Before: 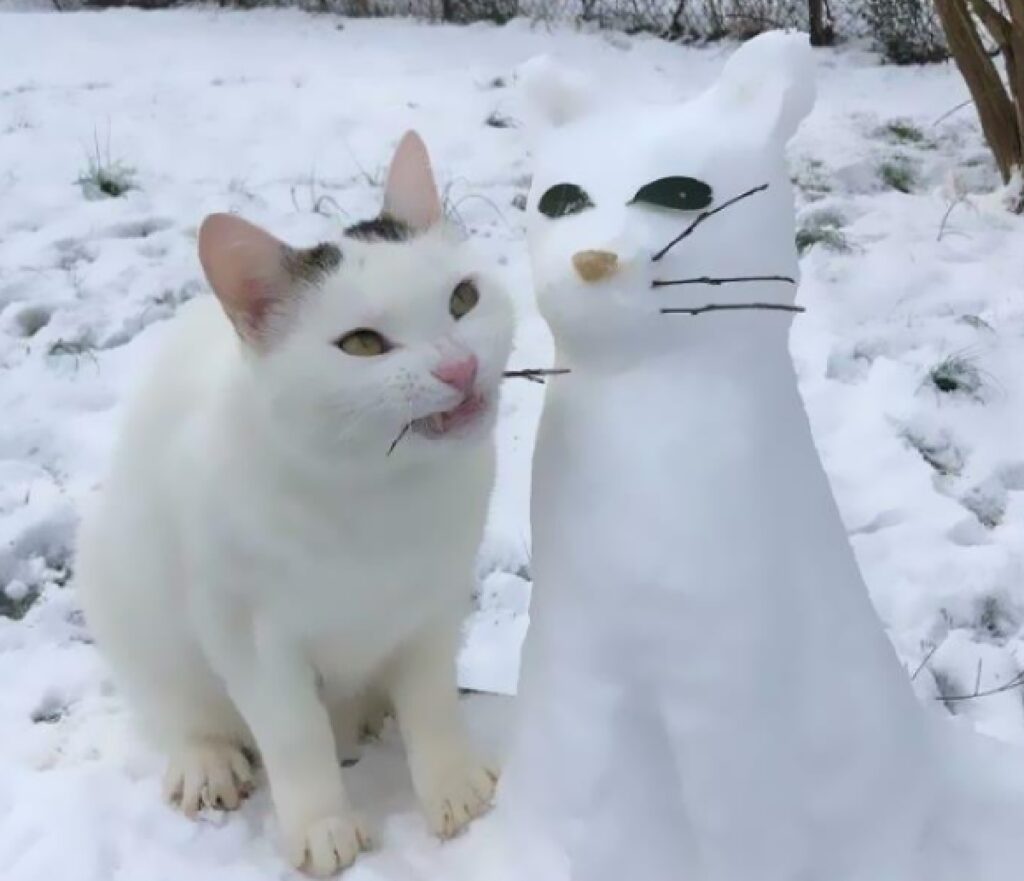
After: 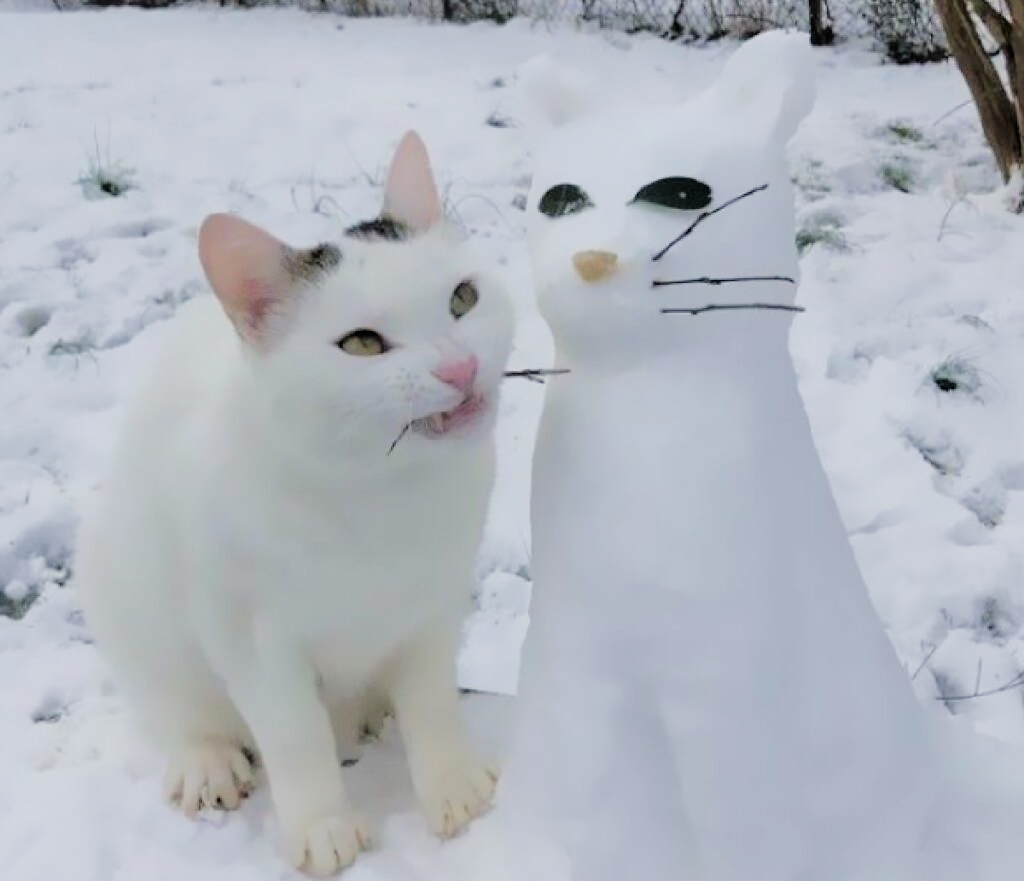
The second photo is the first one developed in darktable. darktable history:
filmic rgb: black relative exposure -5.08 EV, white relative exposure 3.98 EV, hardness 2.88, contrast 1.298, highlights saturation mix -30.45%, preserve chrominance max RGB
tone curve: curves: ch0 [(0, 0) (0.004, 0.008) (0.077, 0.156) (0.169, 0.29) (0.774, 0.774) (1, 1)]
